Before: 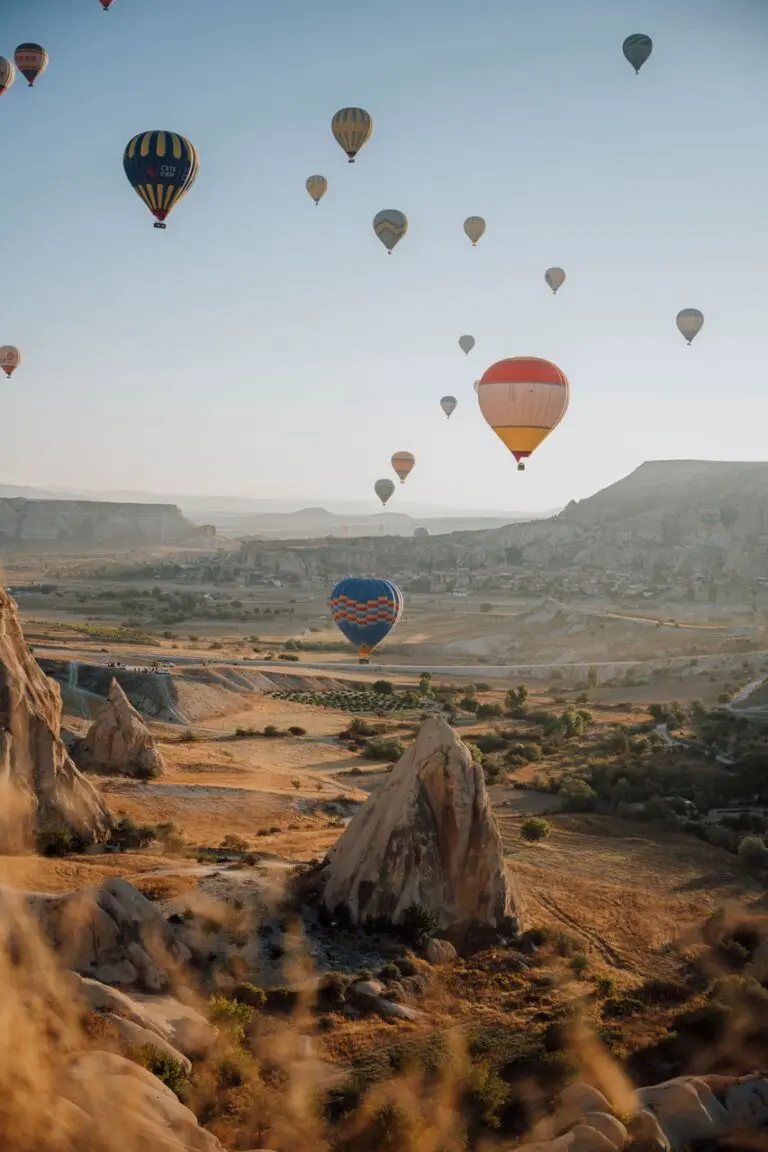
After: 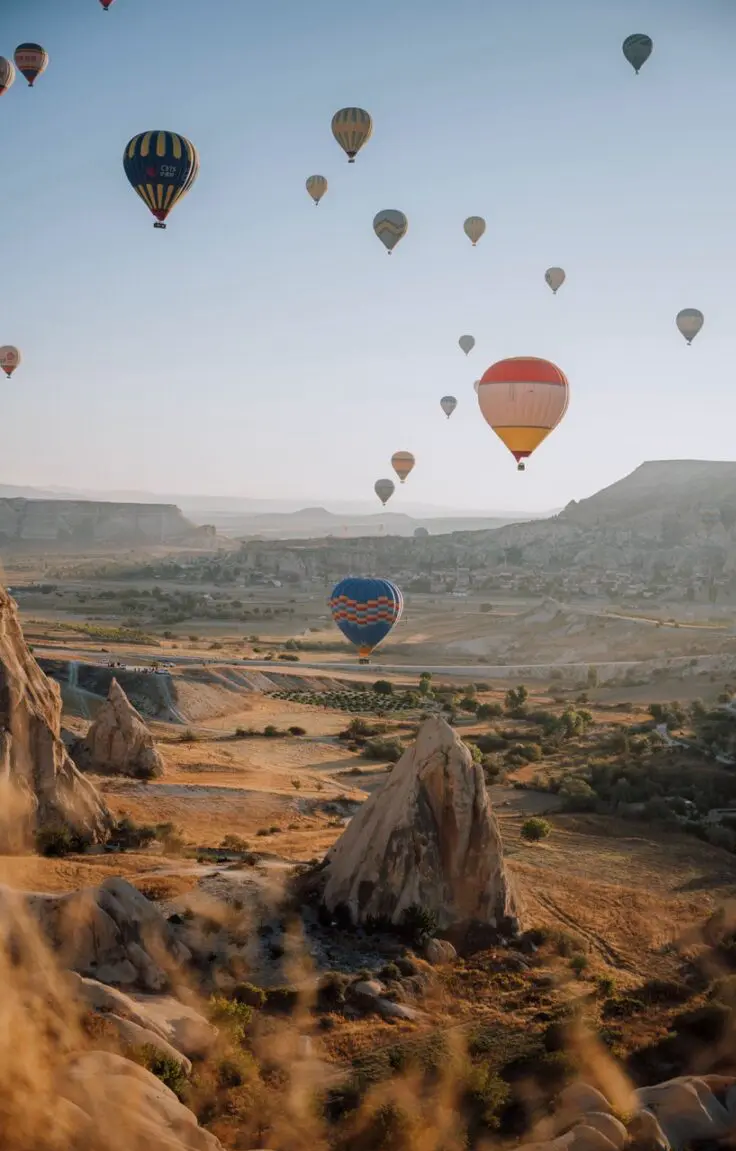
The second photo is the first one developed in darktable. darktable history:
crop: right 4.126%, bottom 0.031%
white balance: red 1.004, blue 1.024
